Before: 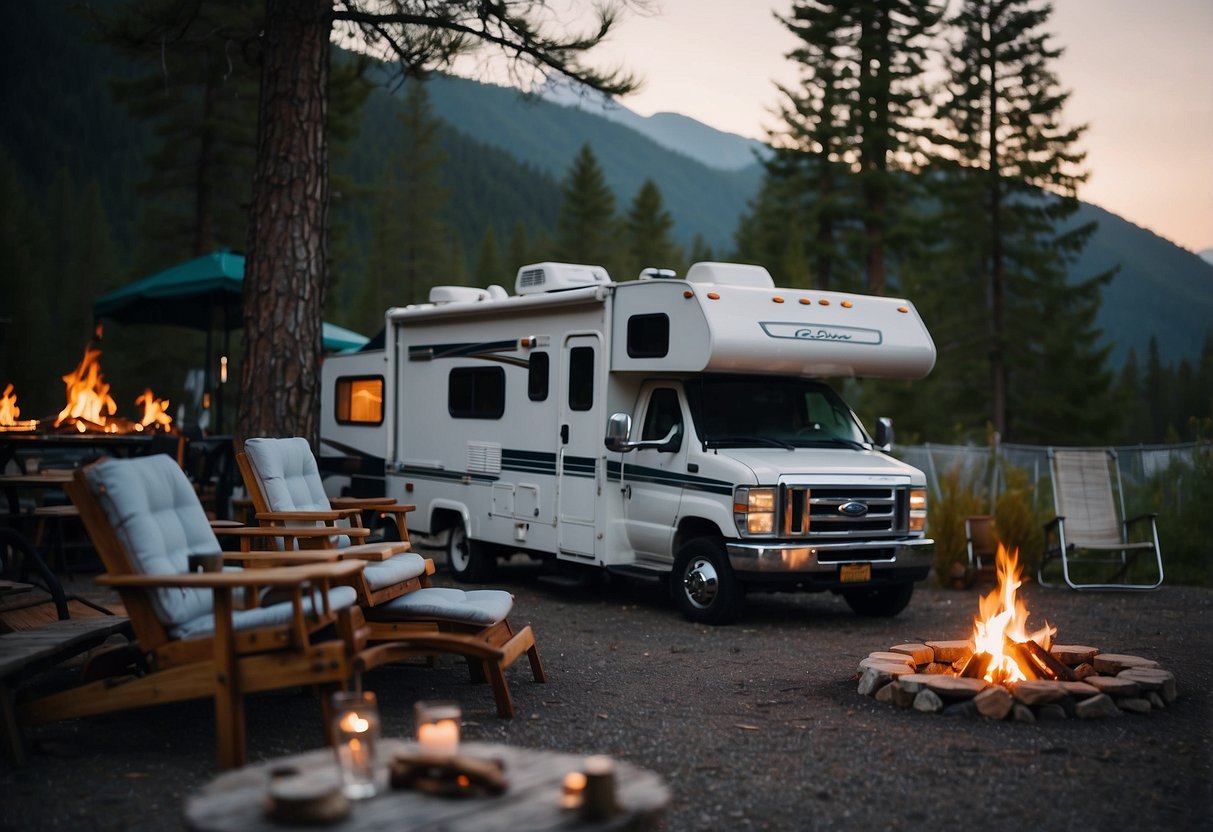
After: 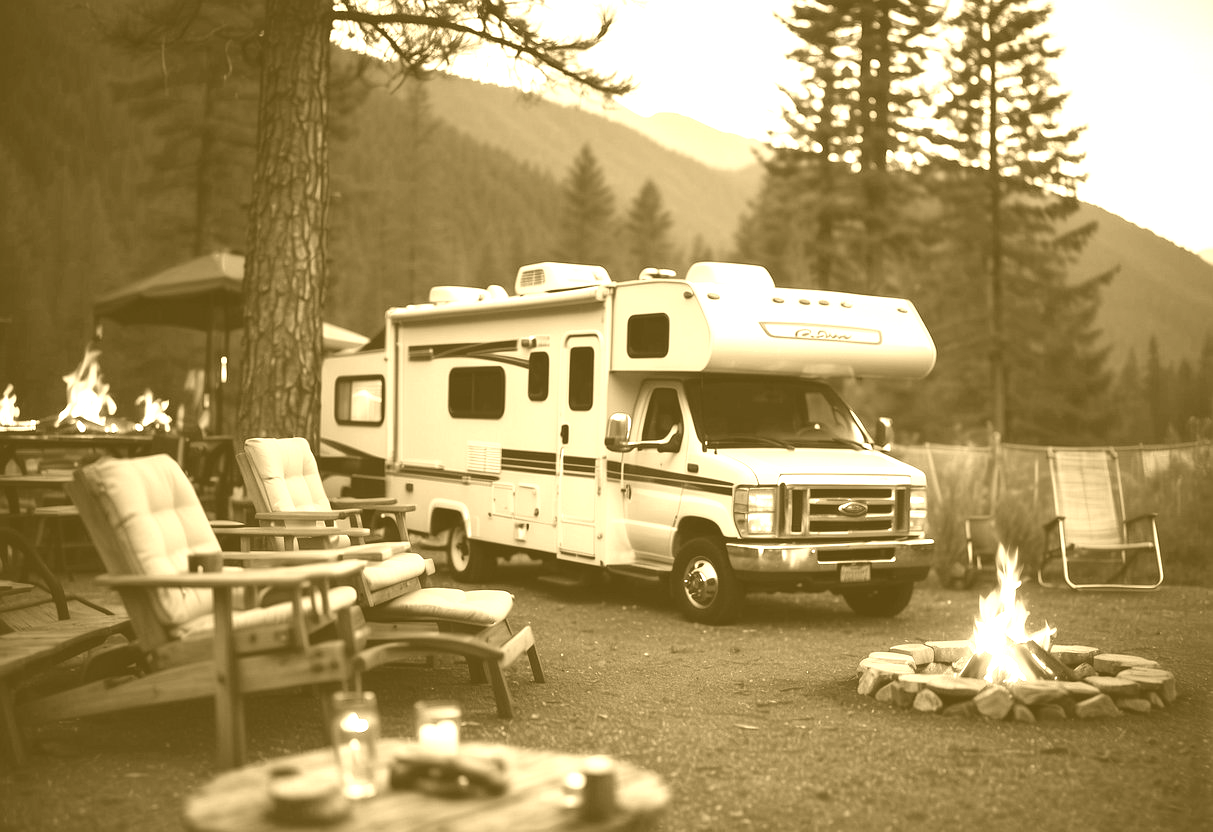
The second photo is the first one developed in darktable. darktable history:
exposure: exposure 0.566 EV, compensate highlight preservation false
colorize: hue 36°, source mix 100%
